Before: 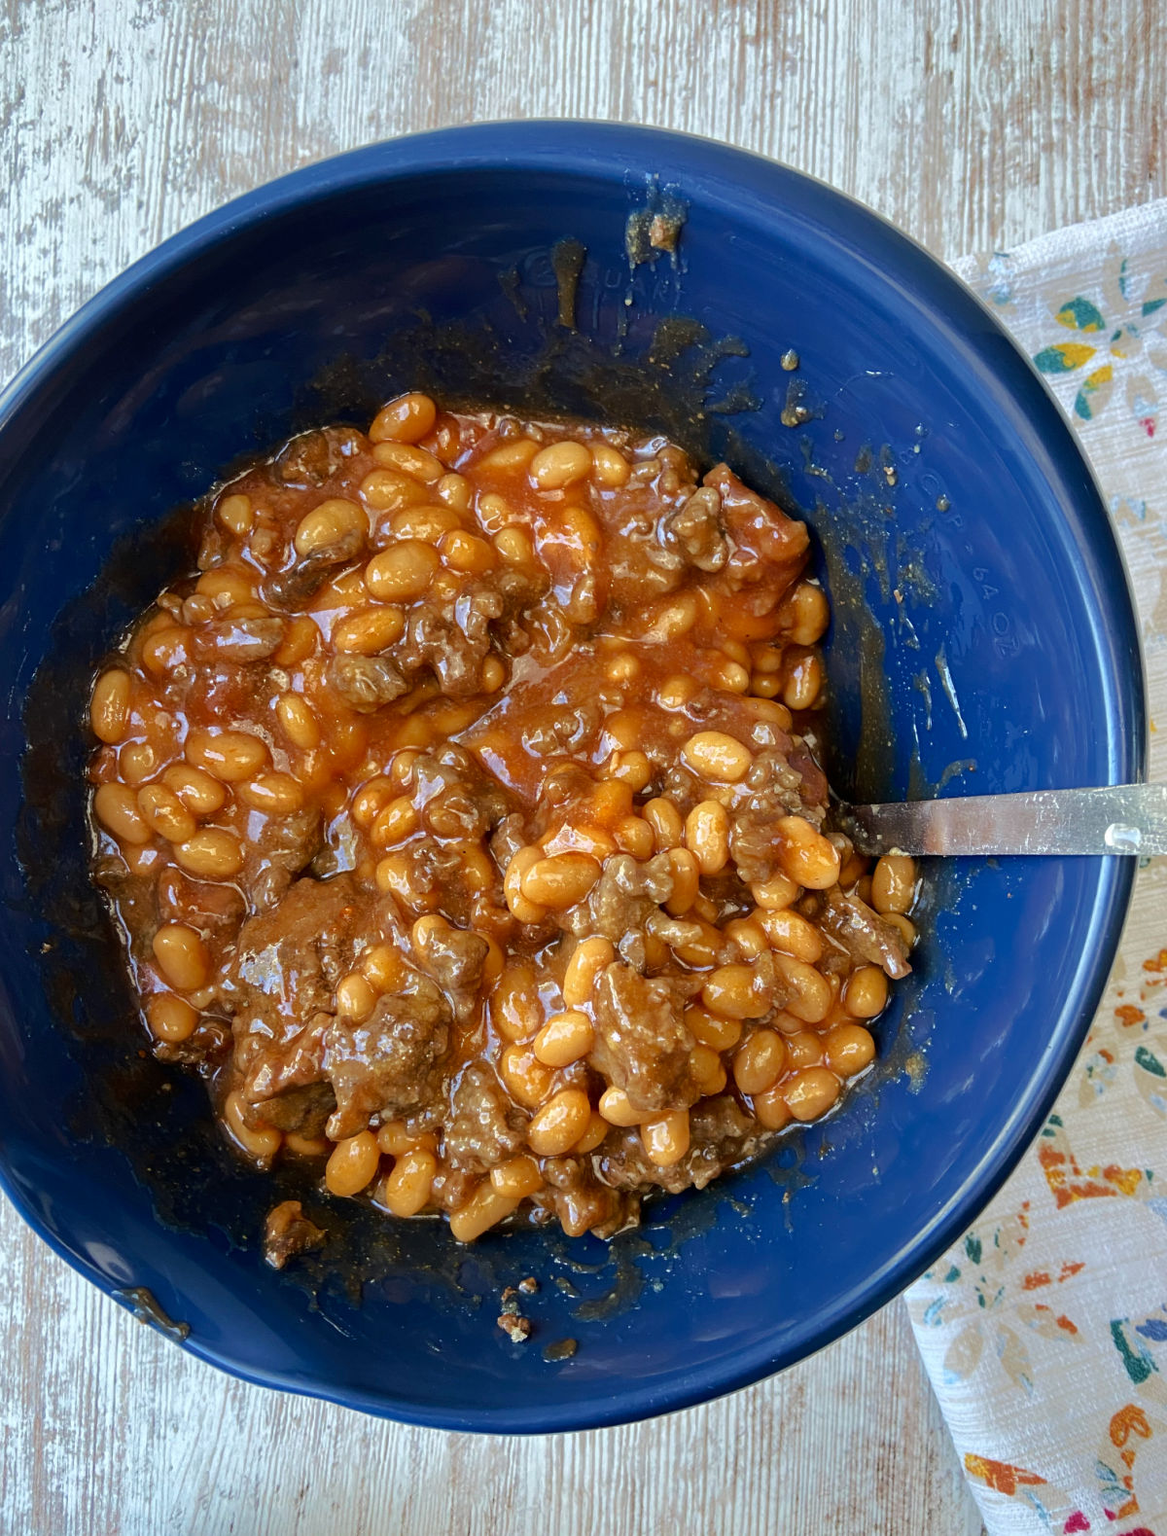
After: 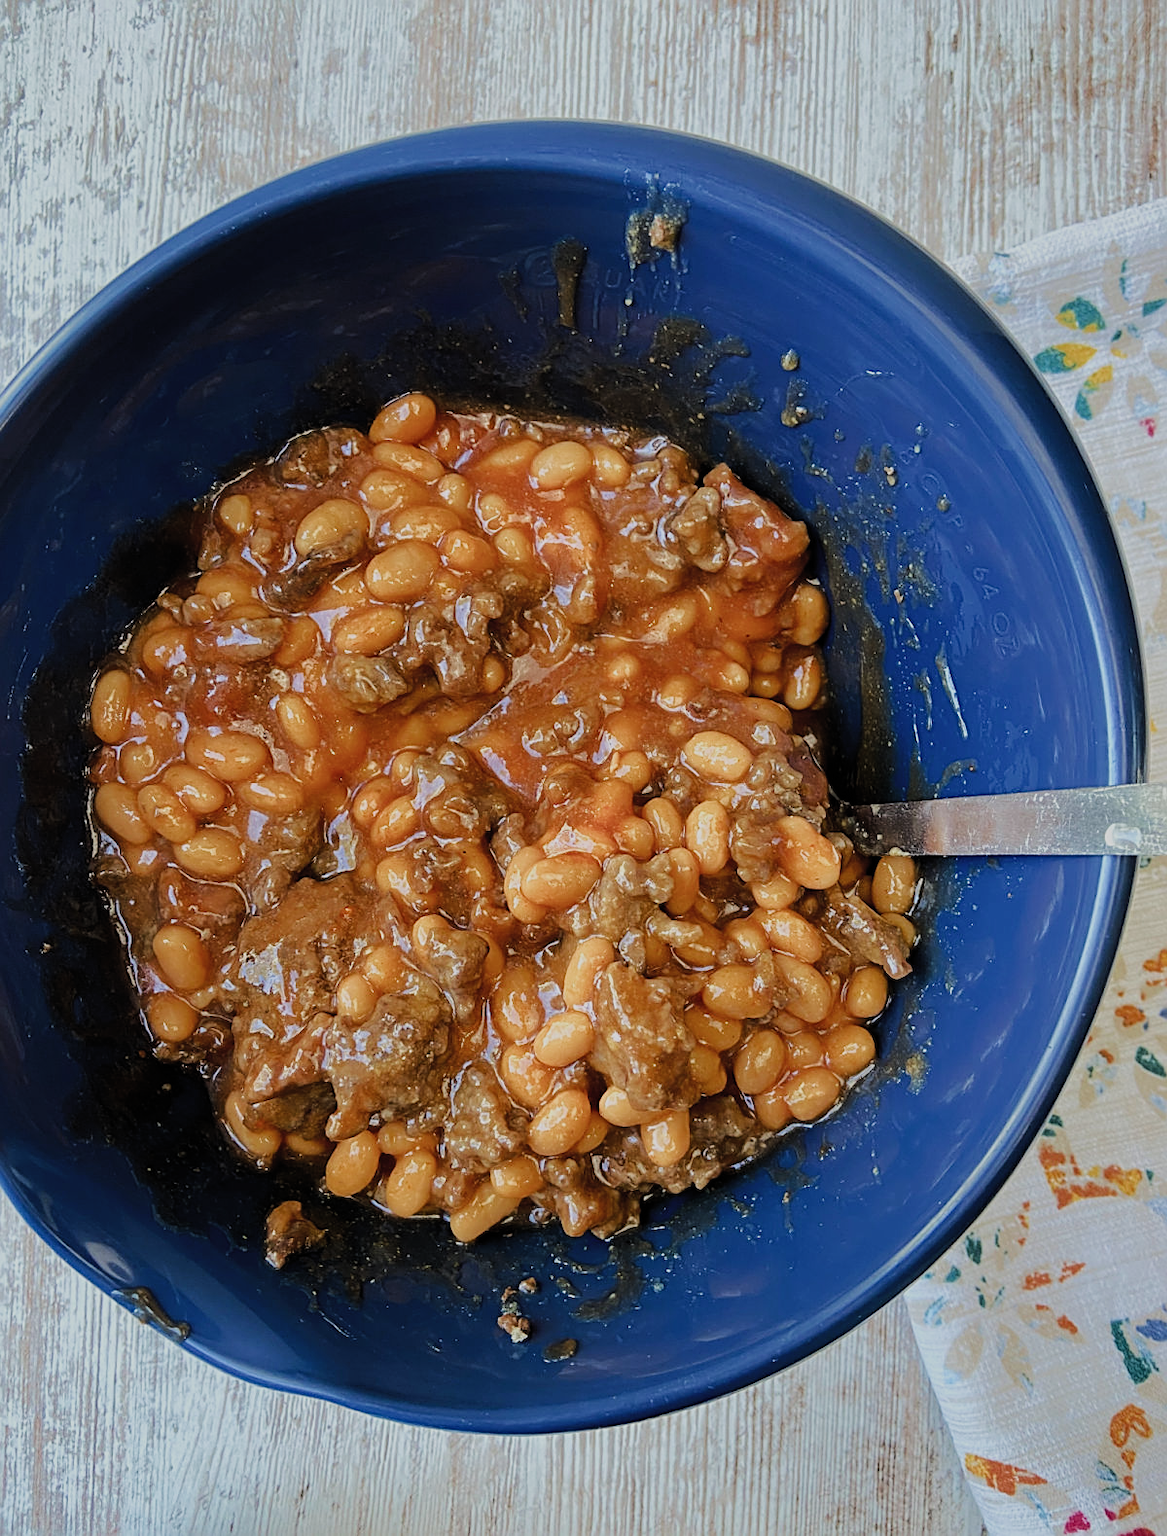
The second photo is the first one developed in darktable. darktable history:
sharpen: on, module defaults
filmic rgb: black relative exposure -7.65 EV, white relative exposure 4.56 EV, threshold 2.97 EV, hardness 3.61, contrast 1.055, color science v5 (2021), contrast in shadows safe, contrast in highlights safe, enable highlight reconstruction true
